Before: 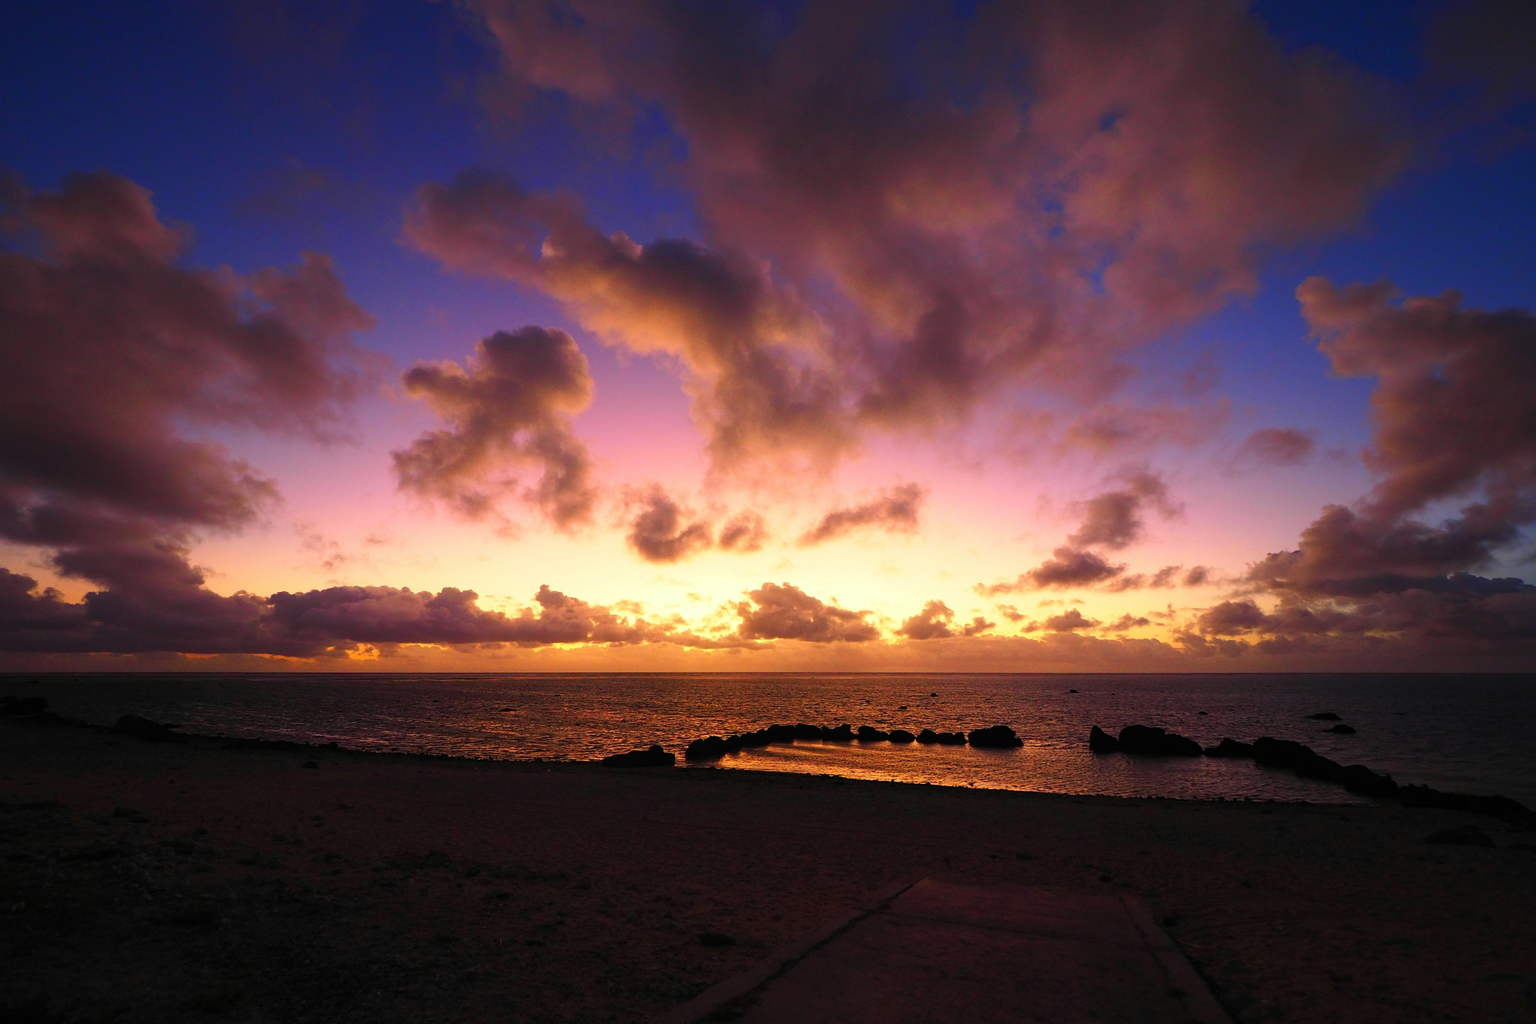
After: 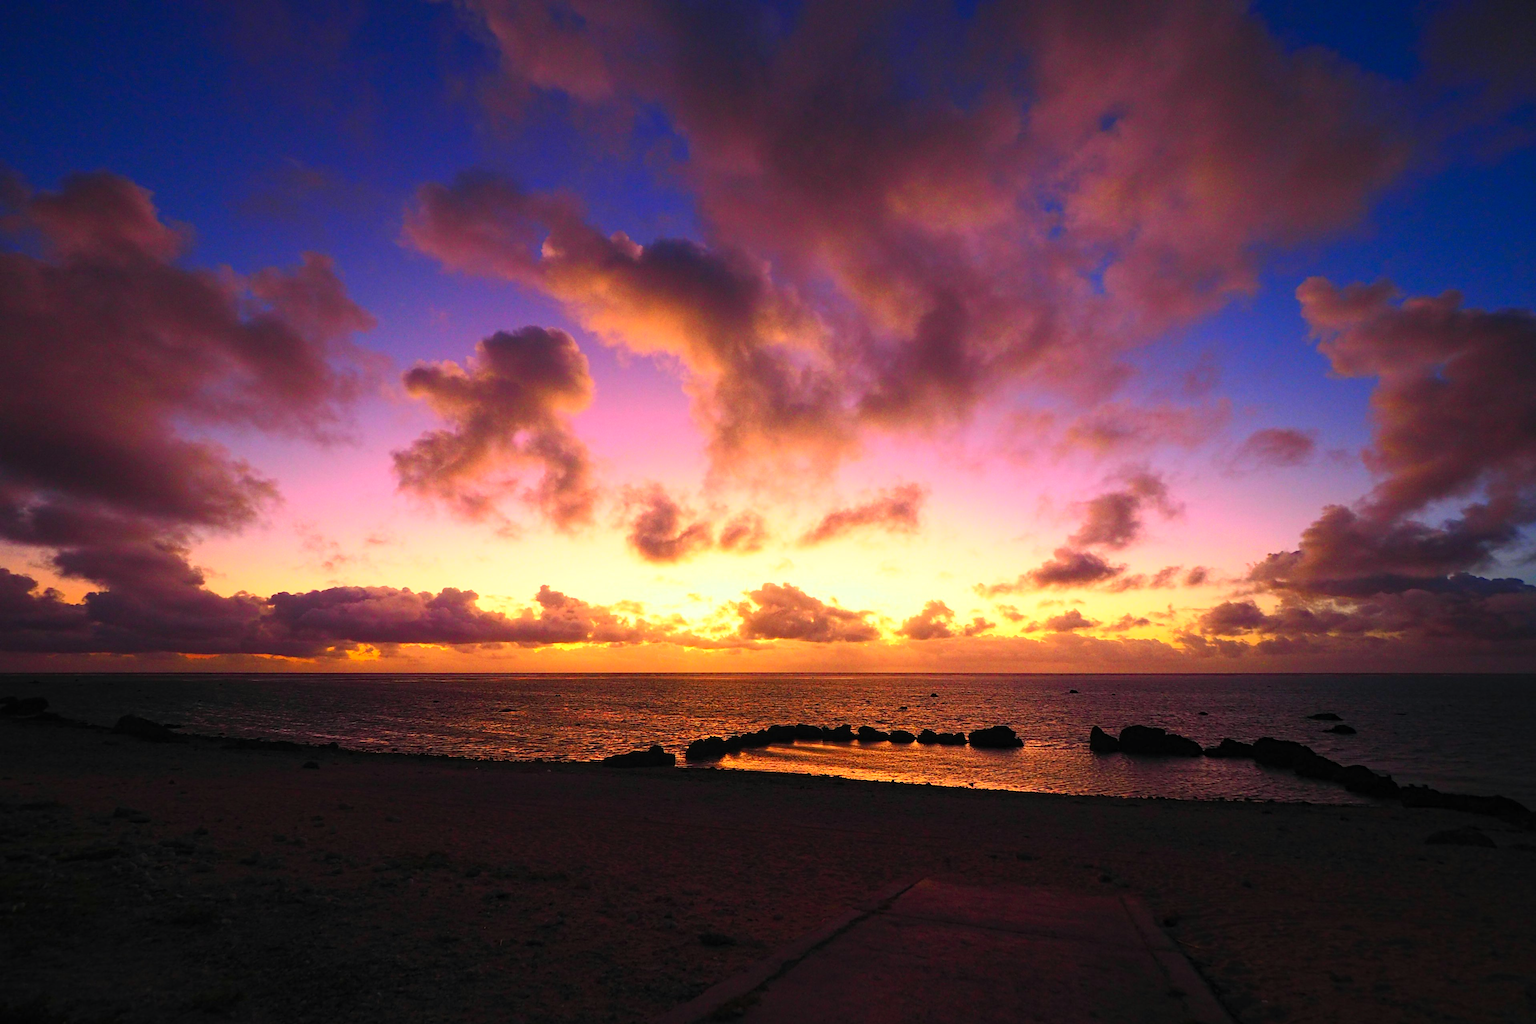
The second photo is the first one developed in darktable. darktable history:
haze removal: compatibility mode true, adaptive false
contrast brightness saturation: contrast 0.2, brightness 0.16, saturation 0.22
